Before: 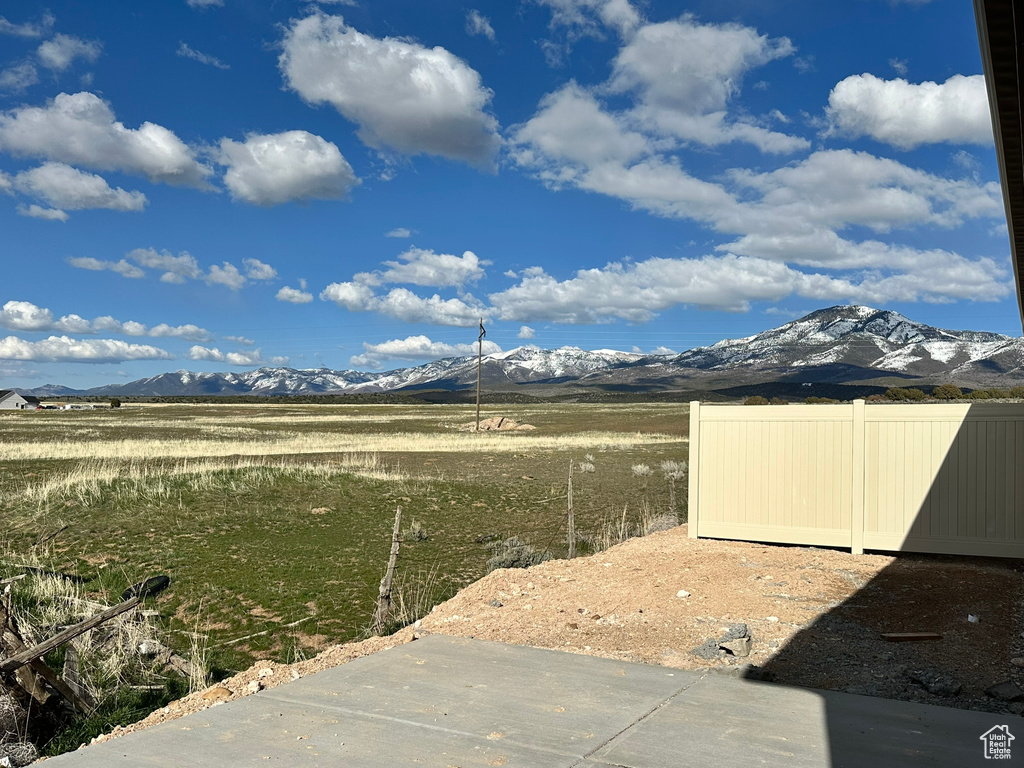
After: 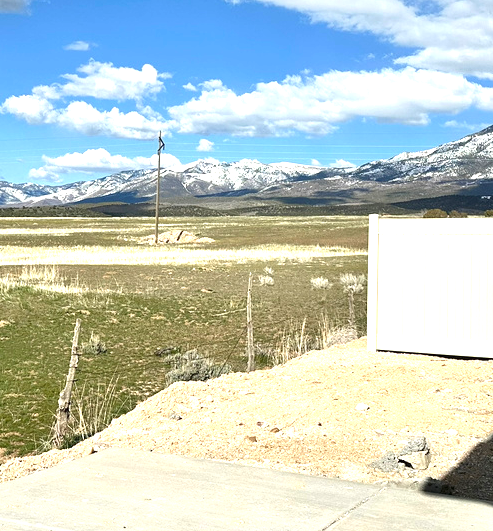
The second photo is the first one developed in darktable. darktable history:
crop: left 31.361%, top 24.459%, right 20.463%, bottom 6.273%
exposure: black level correction 0, exposure 1.1 EV, compensate exposure bias true, compensate highlight preservation false
